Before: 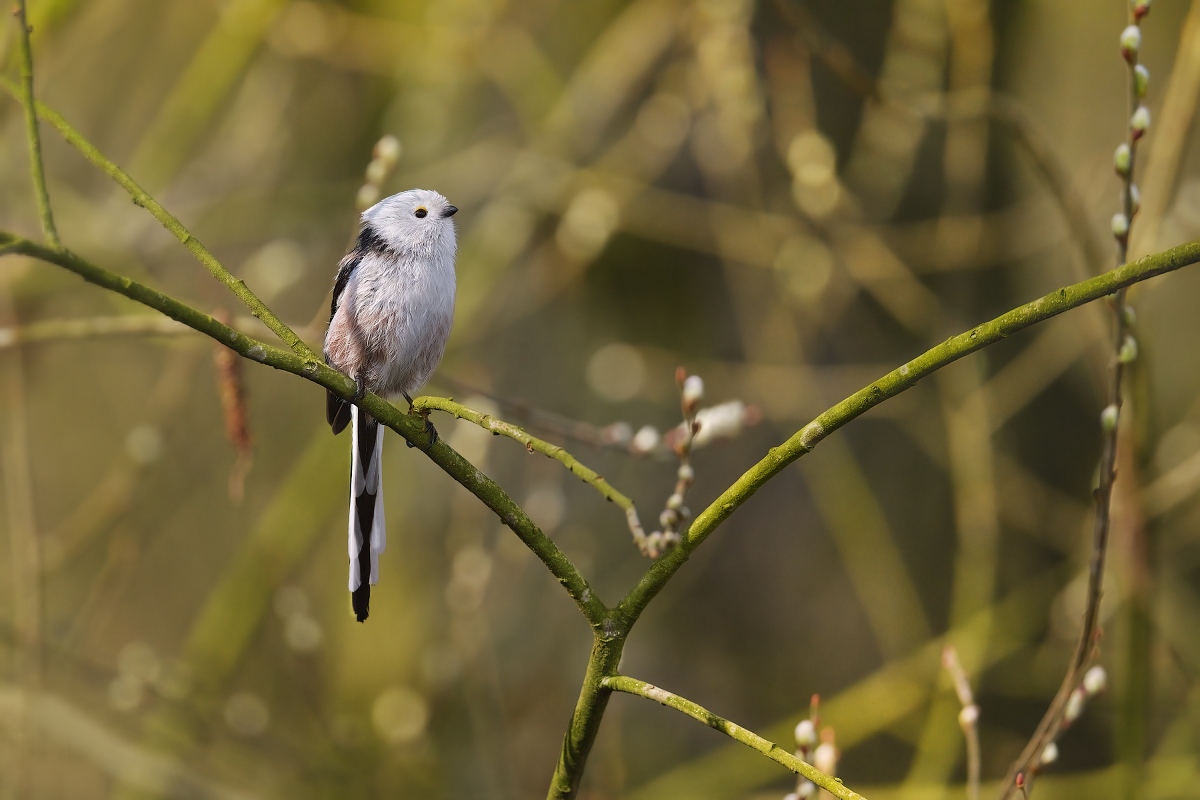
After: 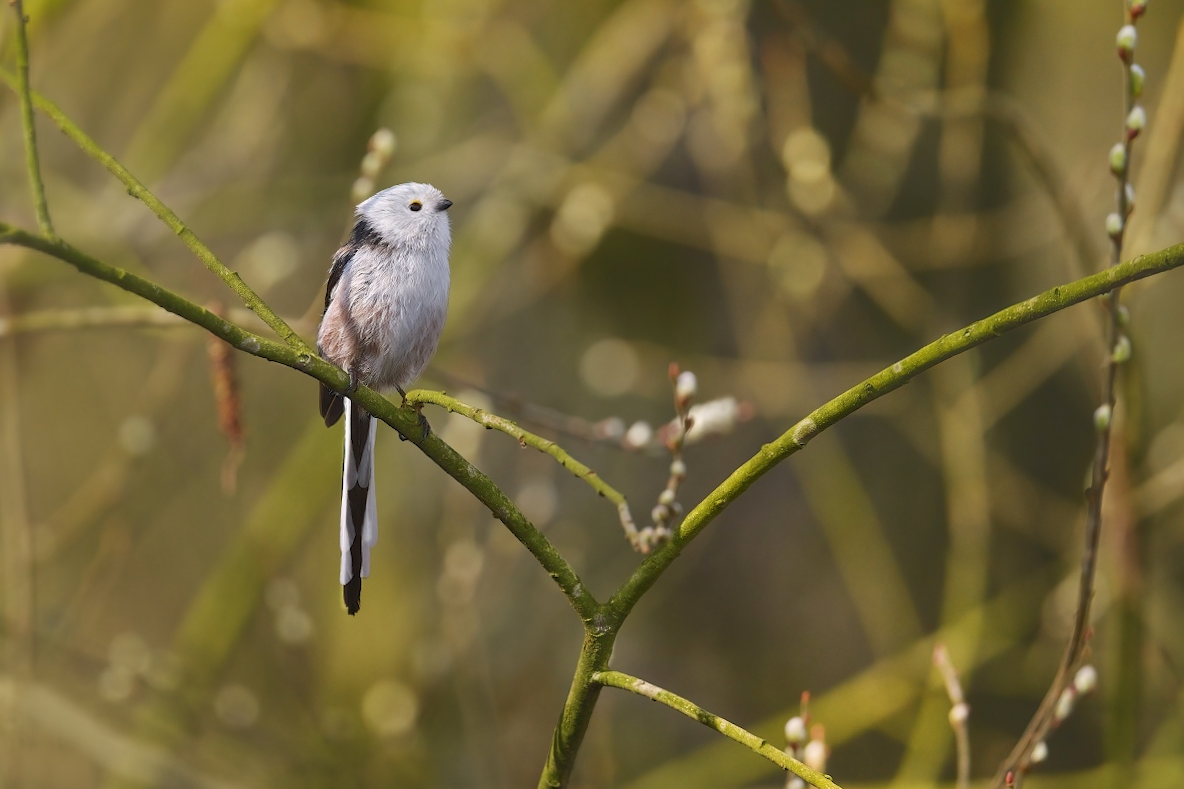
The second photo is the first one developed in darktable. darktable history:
crop and rotate: angle -0.5°
tone equalizer: on, module defaults
rgb curve: curves: ch0 [(0, 0) (0.093, 0.159) (0.241, 0.265) (0.414, 0.42) (1, 1)], compensate middle gray true, preserve colors basic power
